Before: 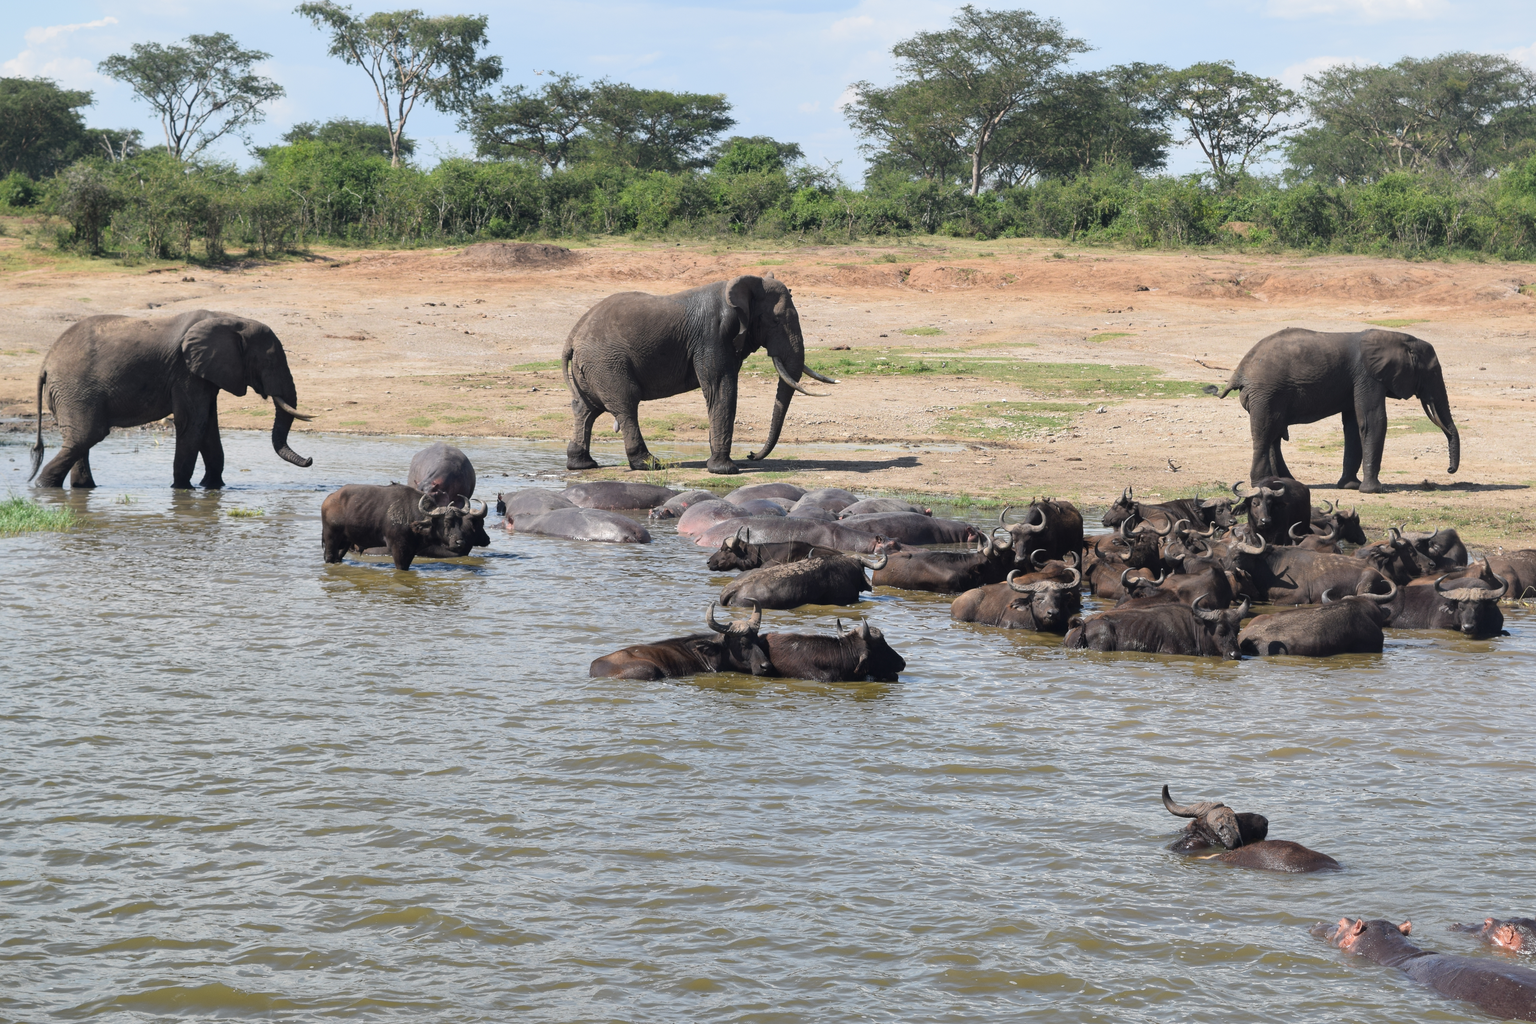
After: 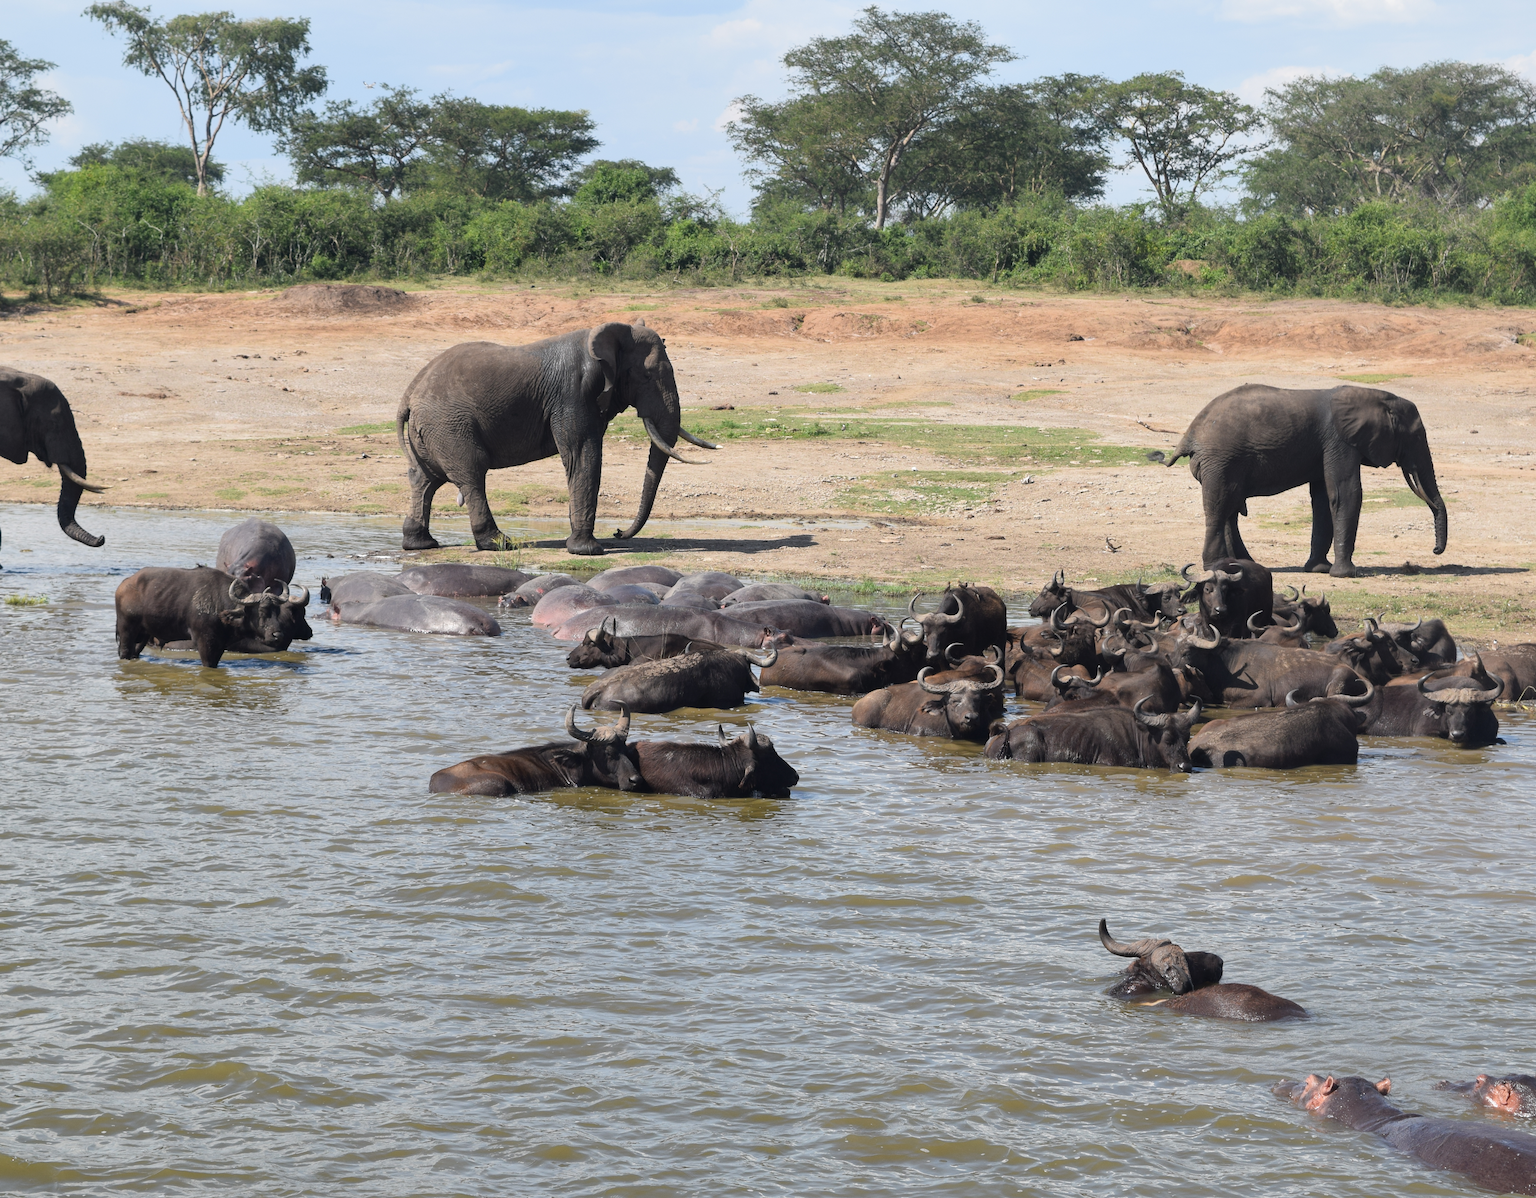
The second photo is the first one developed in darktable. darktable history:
crop and rotate: left 14.534%
